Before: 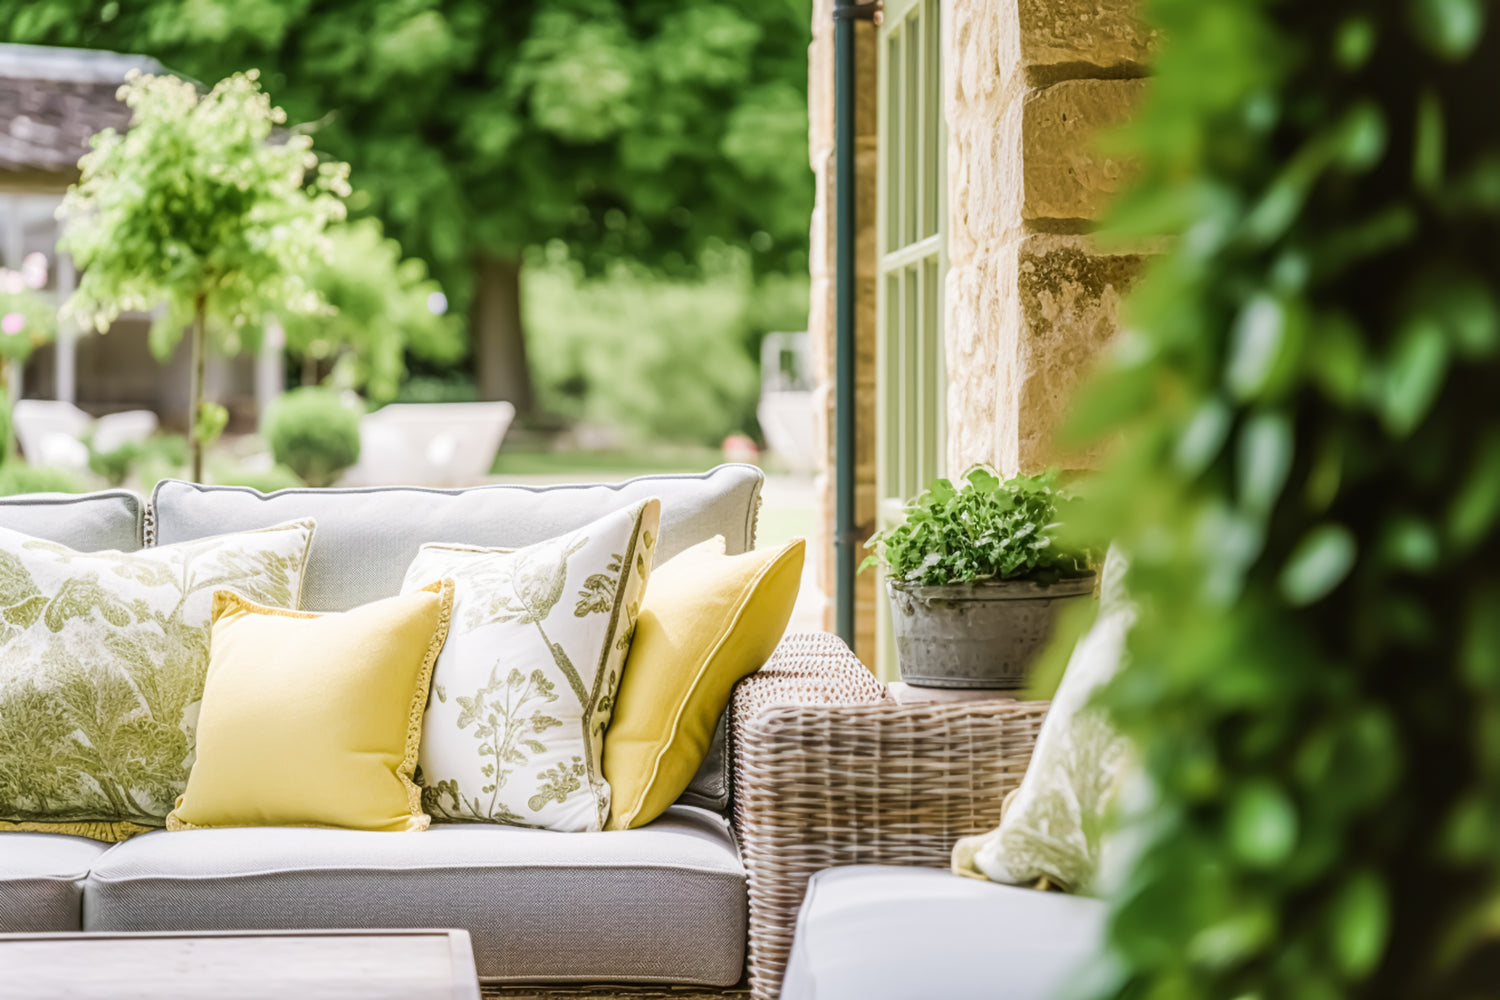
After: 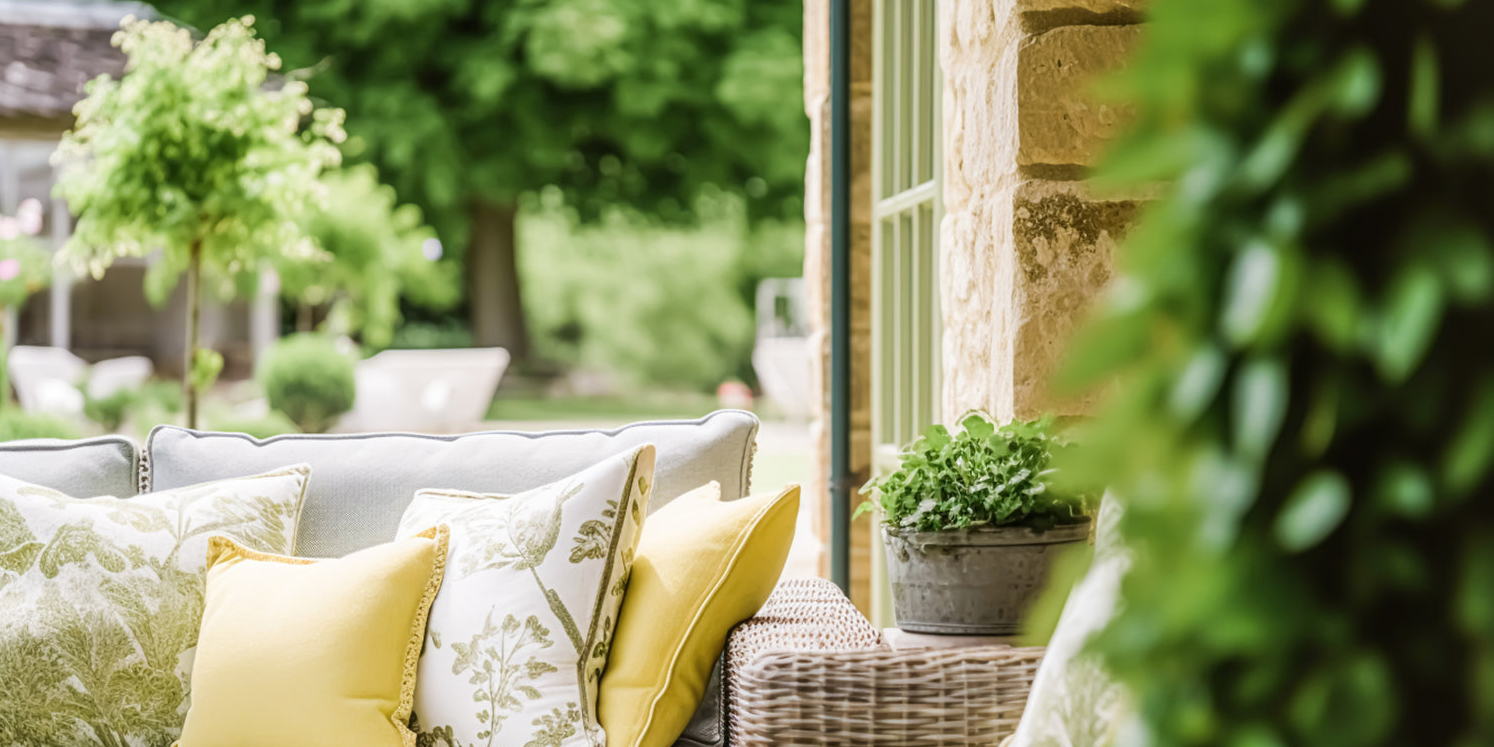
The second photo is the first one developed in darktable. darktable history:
contrast brightness saturation: saturation -0.04
rotate and perspective: crop left 0, crop top 0
crop: left 0.387%, top 5.469%, bottom 19.809%
